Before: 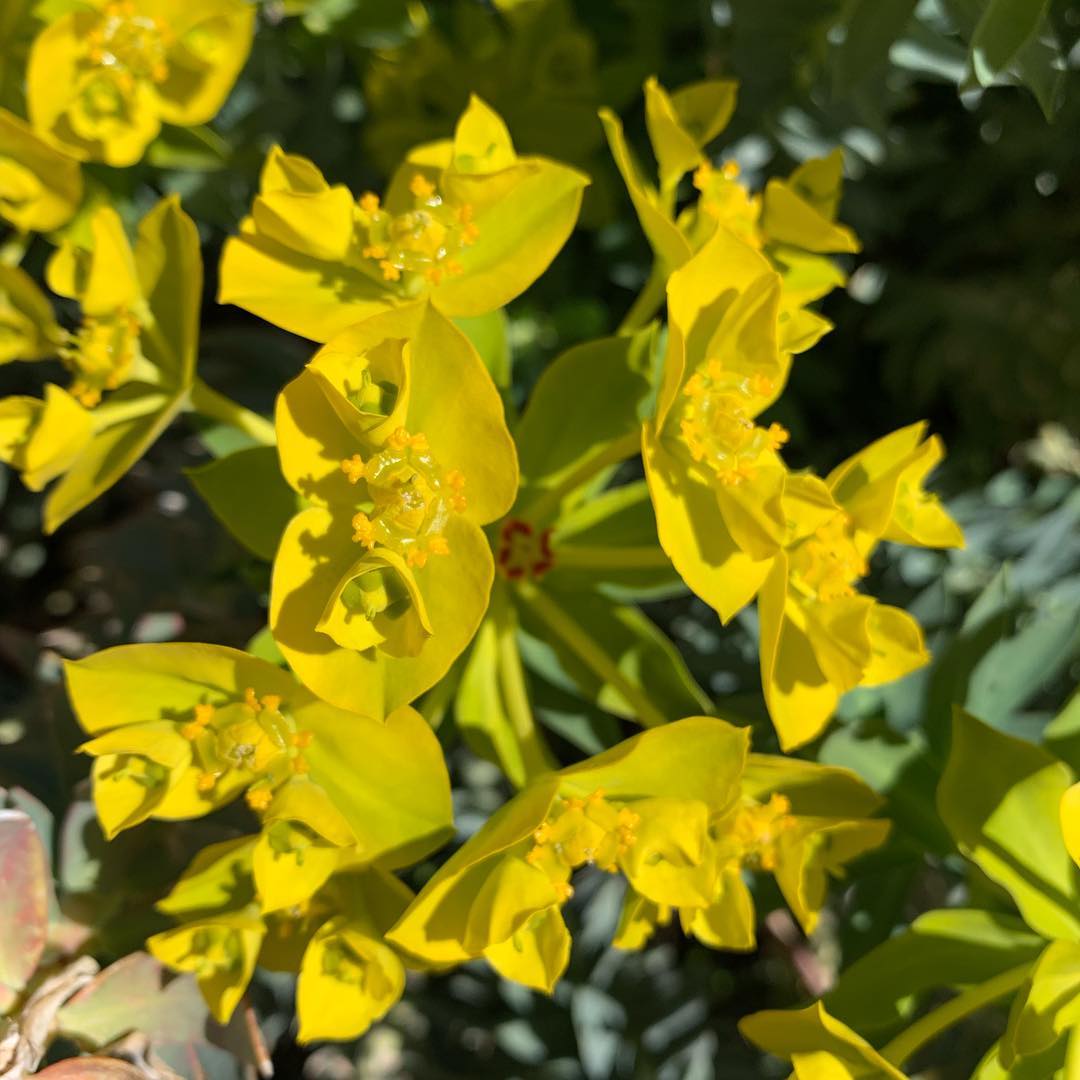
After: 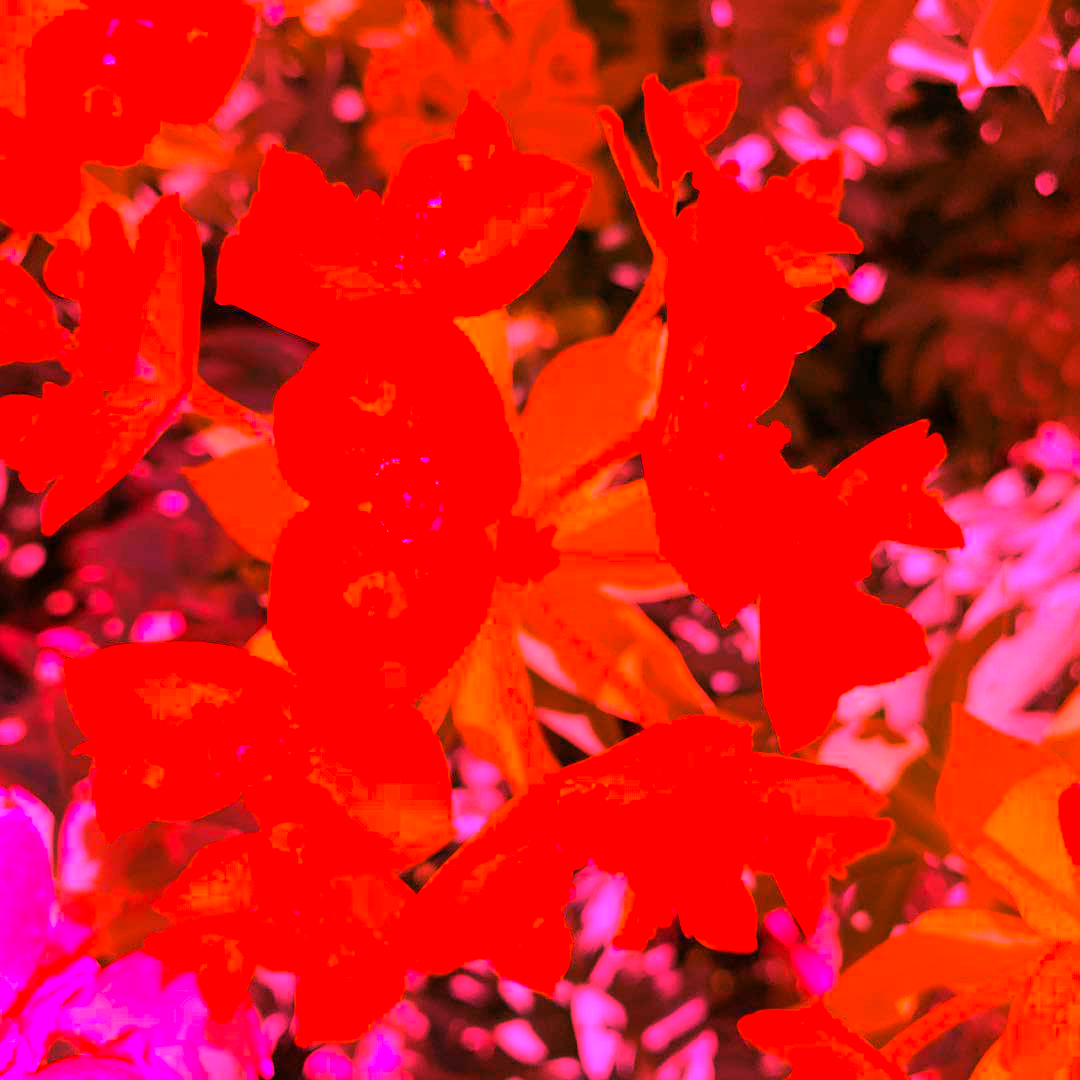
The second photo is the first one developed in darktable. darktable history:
white balance: red 4.26, blue 1.802
contrast brightness saturation: saturation 0.13
